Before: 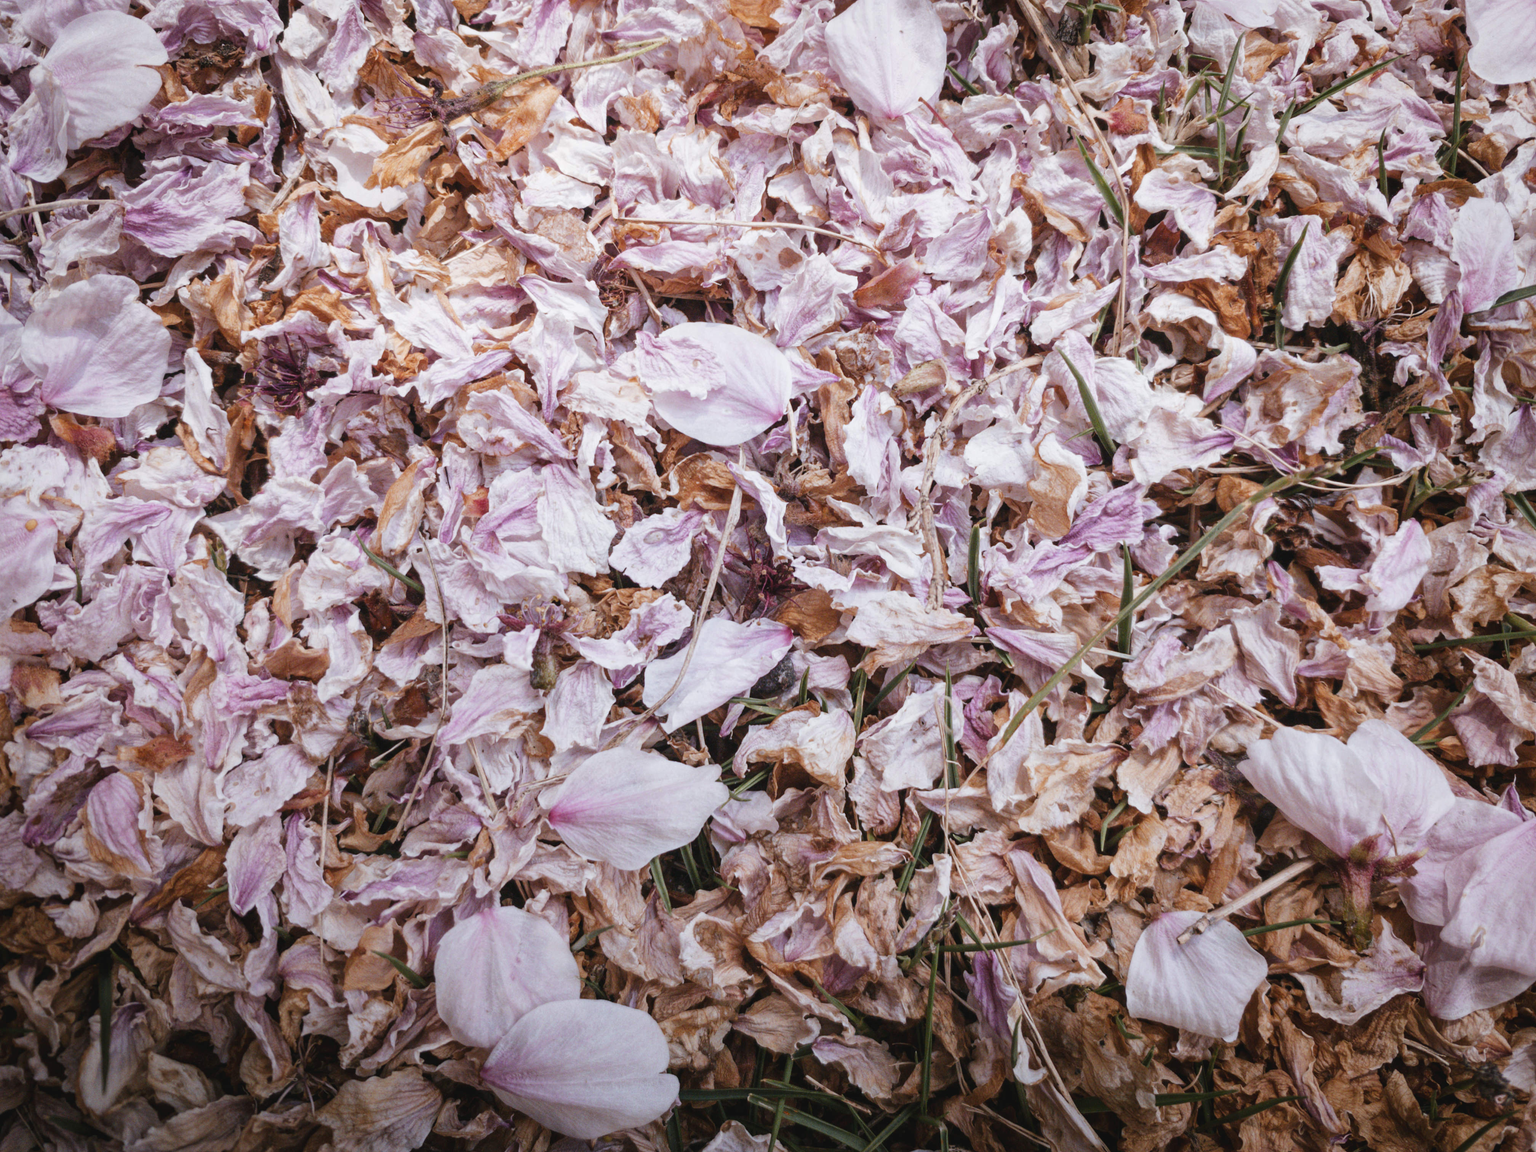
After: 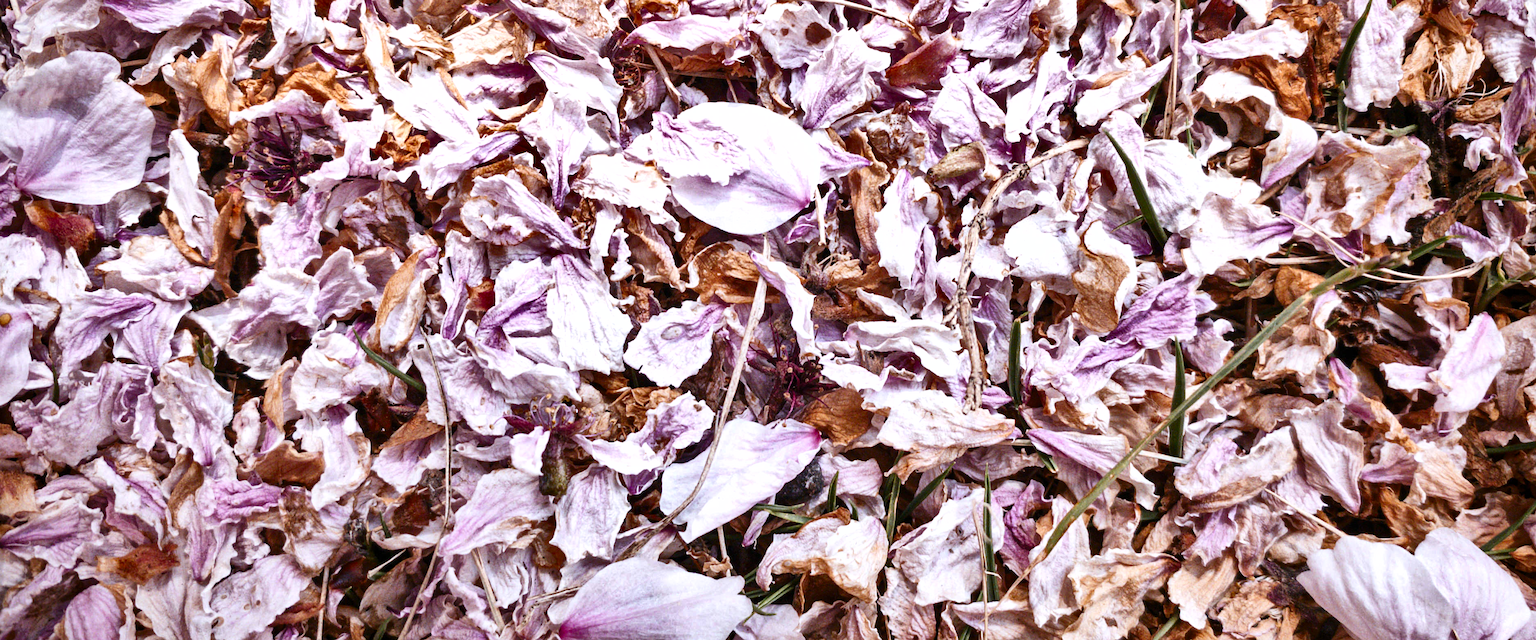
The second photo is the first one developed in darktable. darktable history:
crop: left 1.775%, top 19.735%, right 4.895%, bottom 28.361%
sharpen: amount 0.216
contrast brightness saturation: contrast 0.193, brightness -0.11, saturation 0.21
shadows and highlights: shadows 24.12, highlights -77.08, soften with gaussian
exposure: black level correction 0.001, exposure 0.498 EV, compensate exposure bias true, compensate highlight preservation false
levels: black 3.85%, levels [0.016, 0.5, 0.996]
